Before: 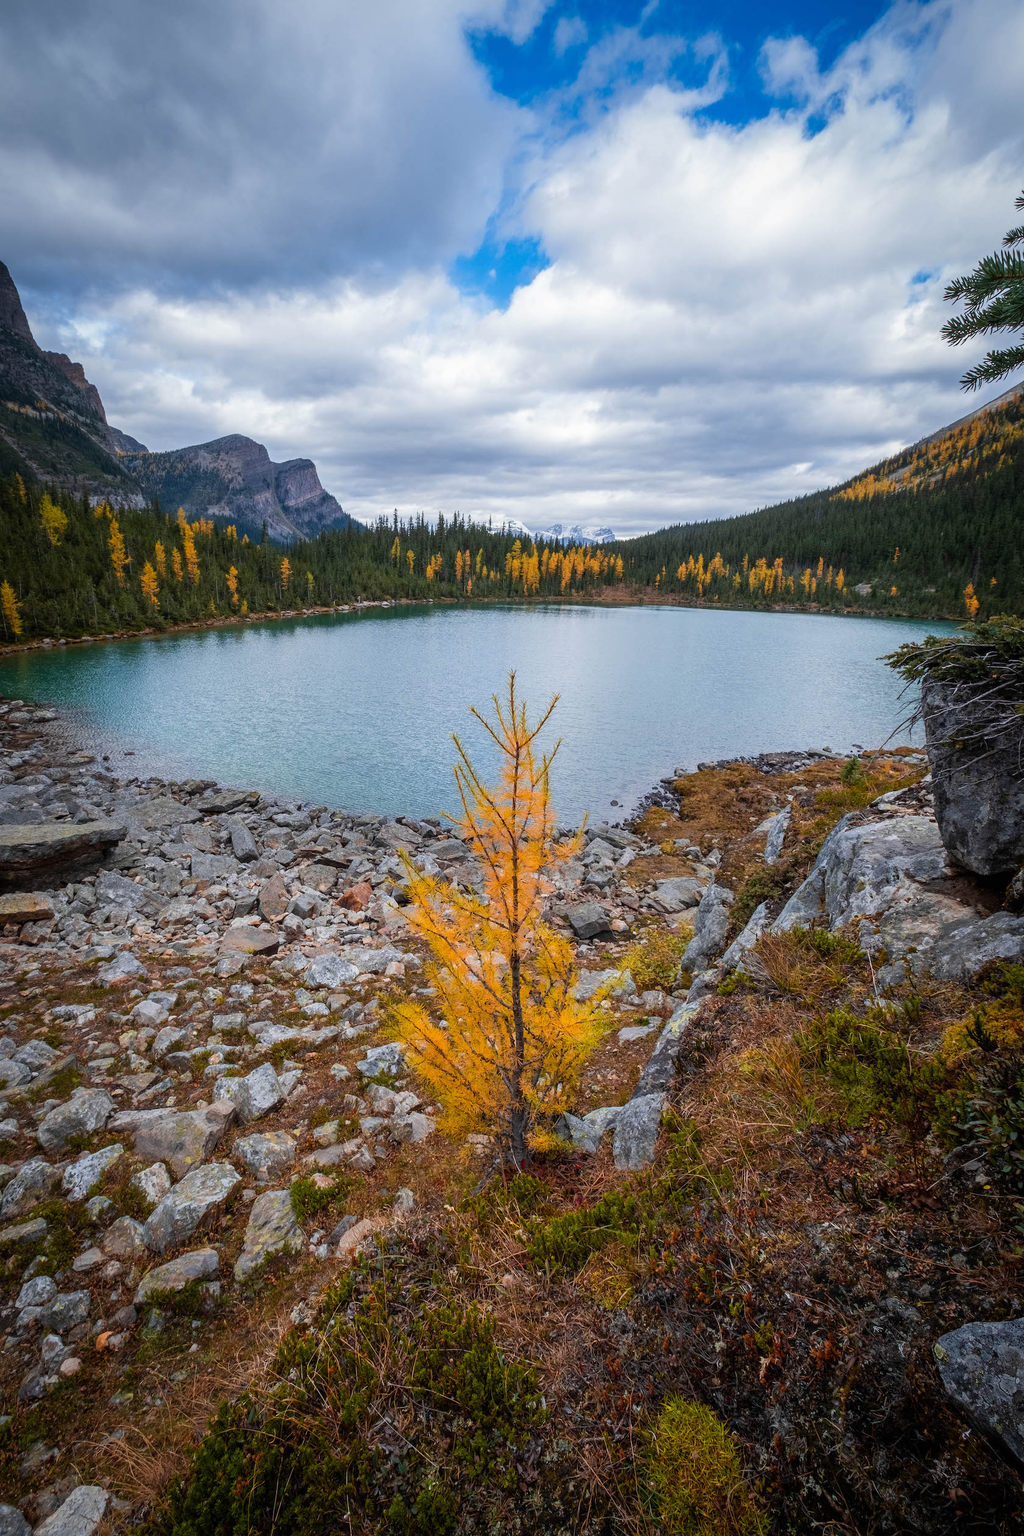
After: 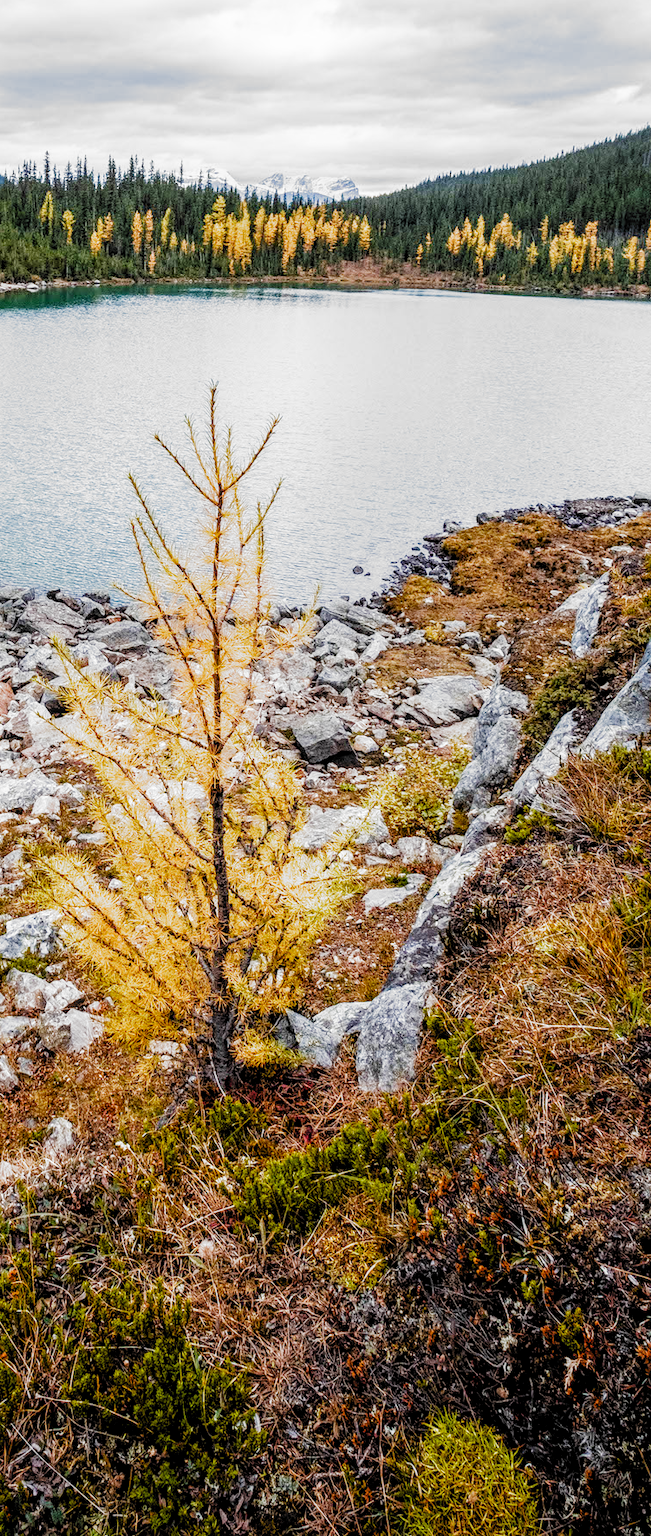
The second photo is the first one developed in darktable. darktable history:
crop: left 35.42%, top 26.225%, right 19.797%, bottom 3.421%
local contrast: on, module defaults
exposure: exposure 0.993 EV, compensate highlight preservation false
filmic rgb: black relative exposure -5.14 EV, white relative exposure 3.96 EV, threshold 2.96 EV, hardness 2.89, contrast 1.299, highlights saturation mix -30.62%, add noise in highlights 0.001, preserve chrominance no, color science v3 (2019), use custom middle-gray values true, contrast in highlights soft, enable highlight reconstruction true
